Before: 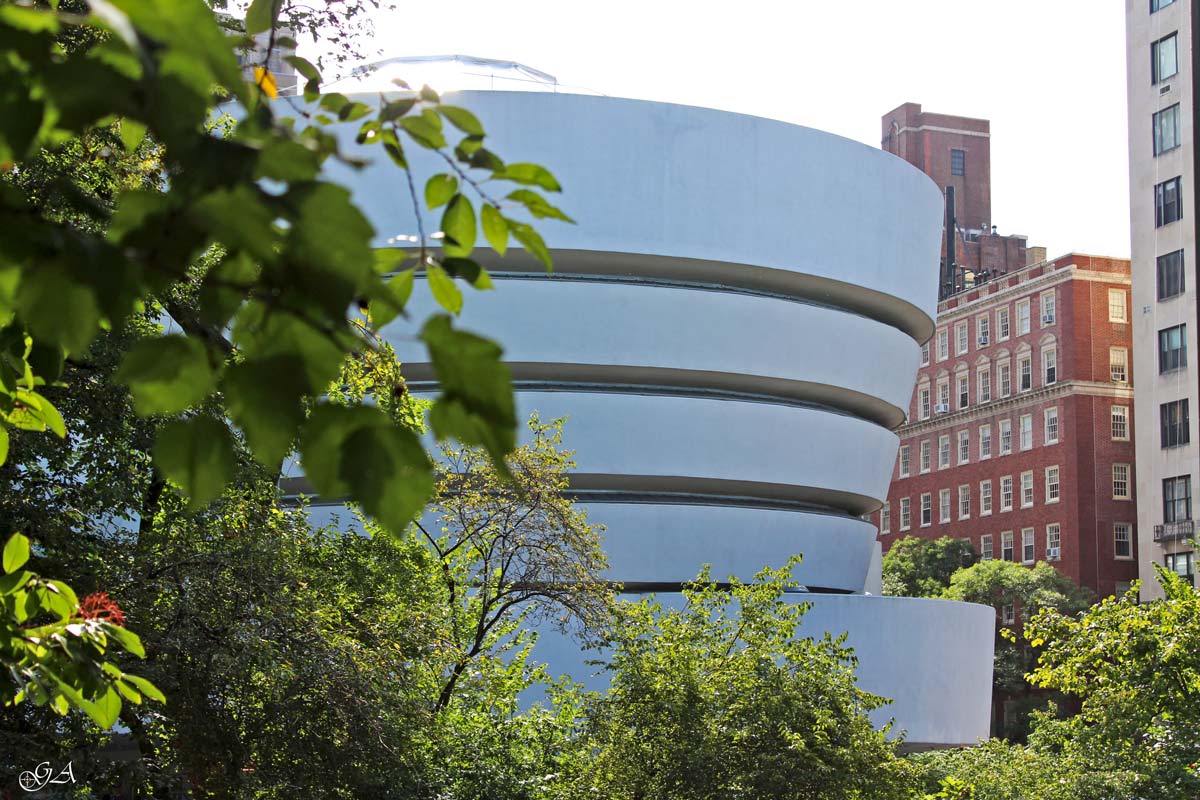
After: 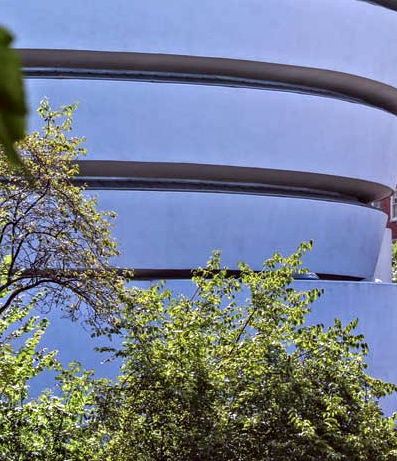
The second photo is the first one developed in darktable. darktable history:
shadows and highlights: shadows -62.32, white point adjustment -5.22, highlights 61.59
local contrast: detail 130%
crop: left 40.878%, top 39.176%, right 25.993%, bottom 3.081%
color balance: mode lift, gamma, gain (sRGB), lift [1, 1.049, 1, 1]
color calibration: output R [1.063, -0.012, -0.003, 0], output B [-0.079, 0.047, 1, 0], illuminant custom, x 0.389, y 0.387, temperature 3838.64 K
